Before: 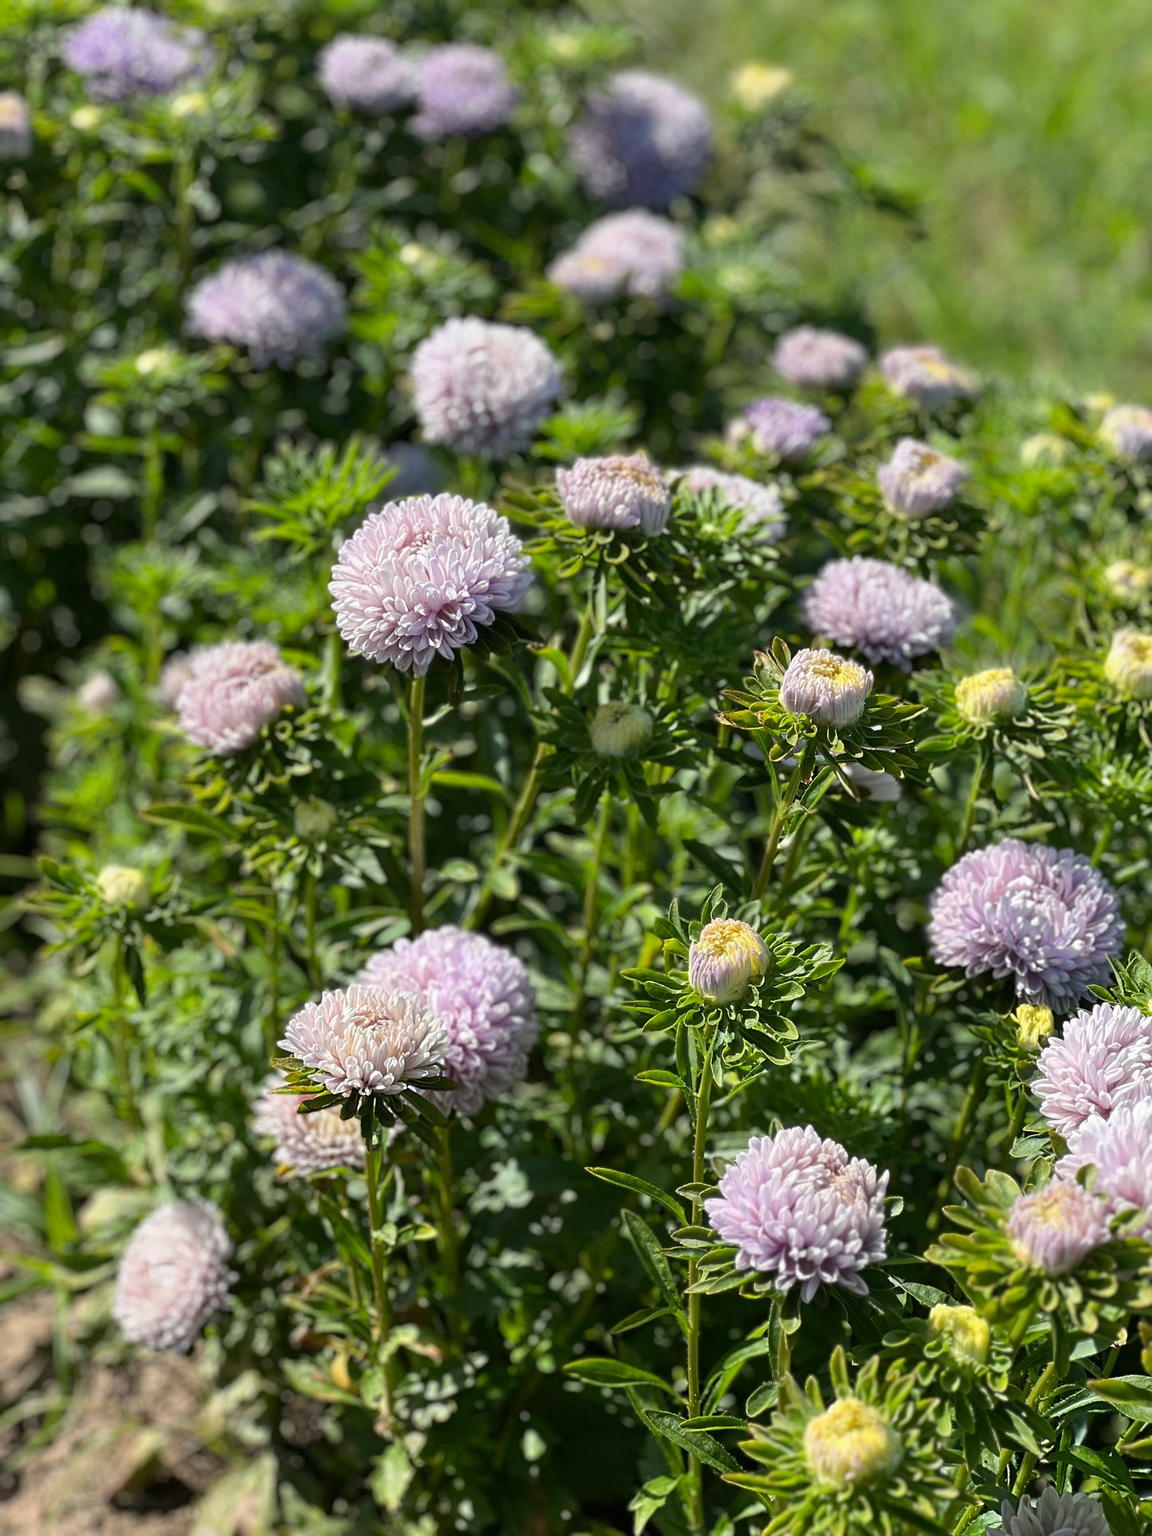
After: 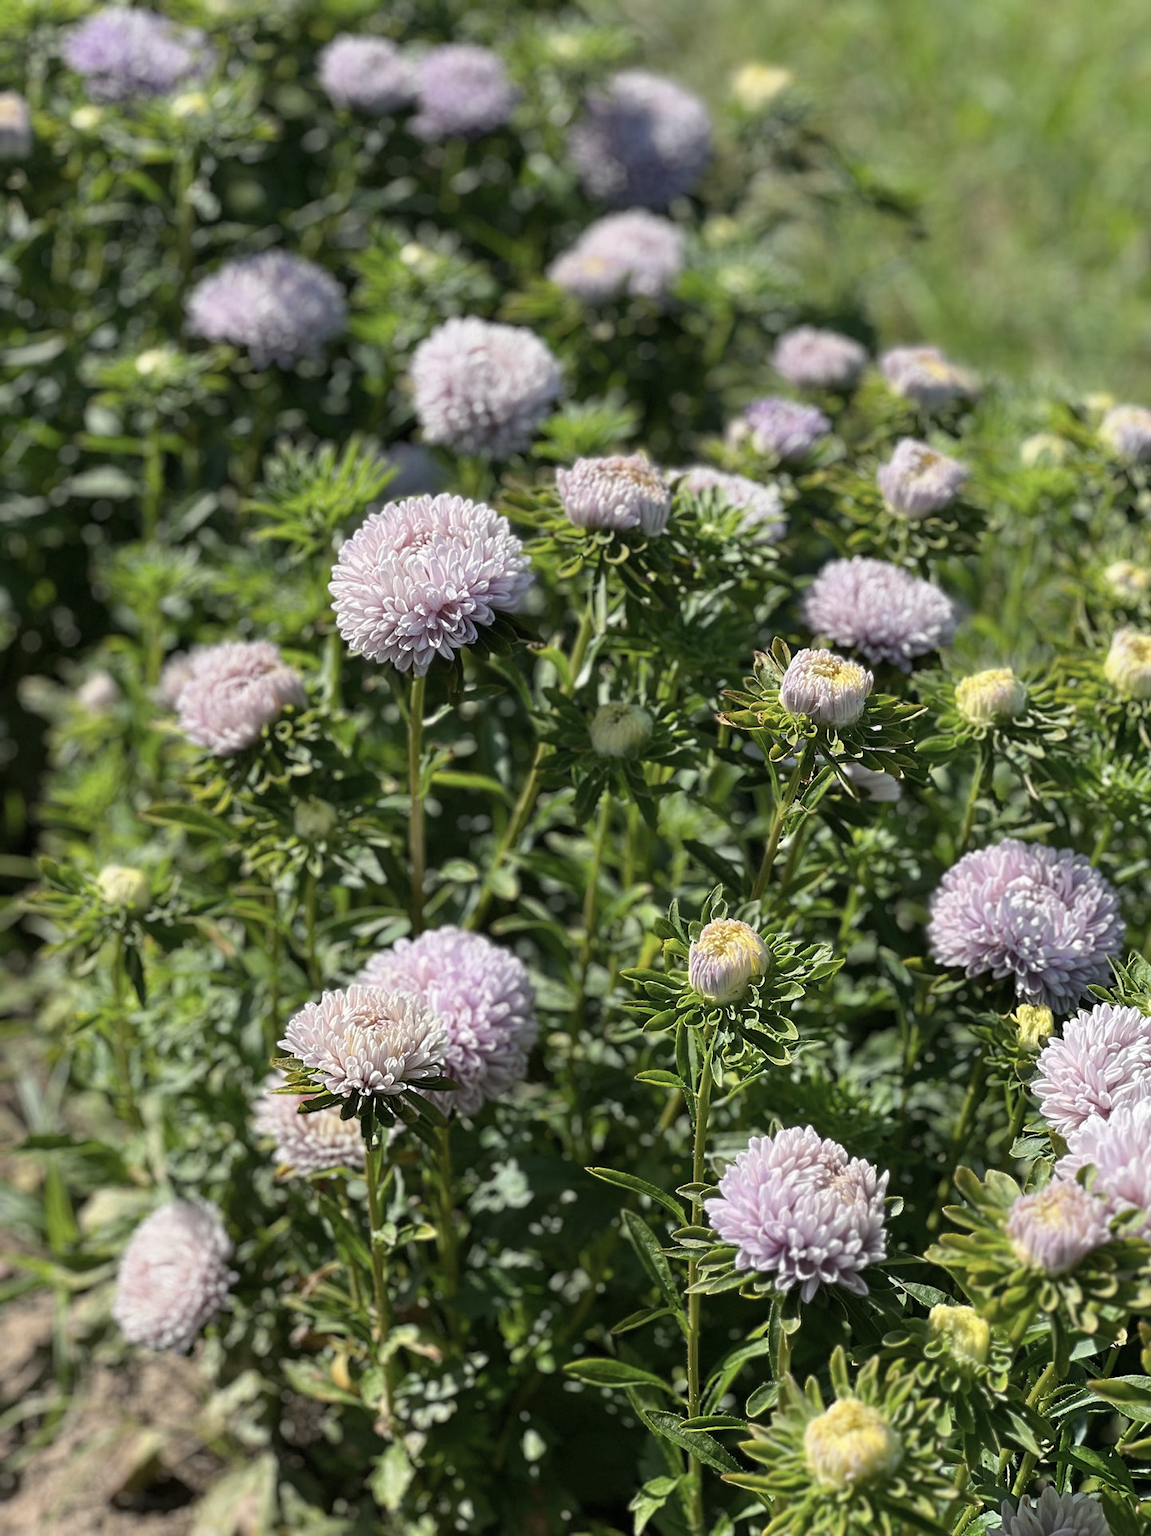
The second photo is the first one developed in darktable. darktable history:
color correction: highlights b* 0.02, saturation 0.773
